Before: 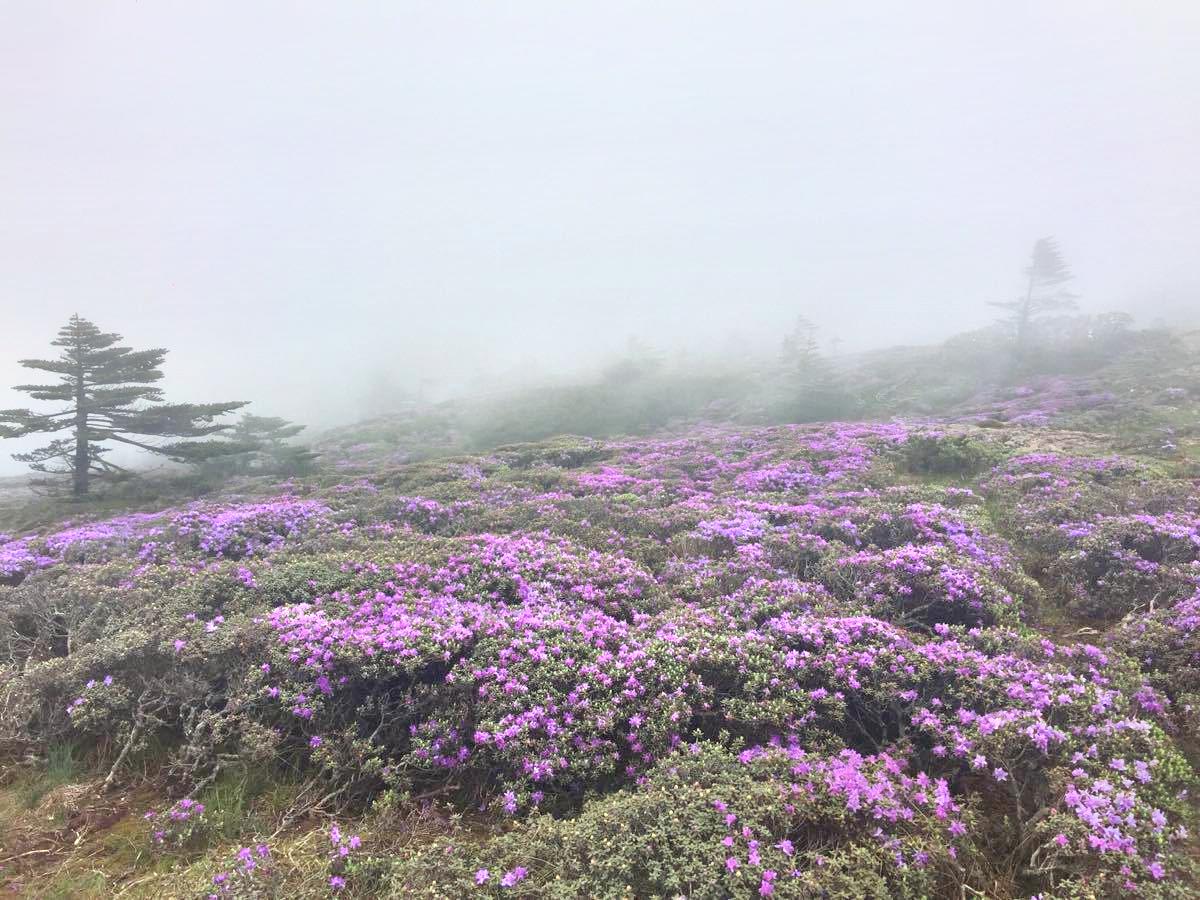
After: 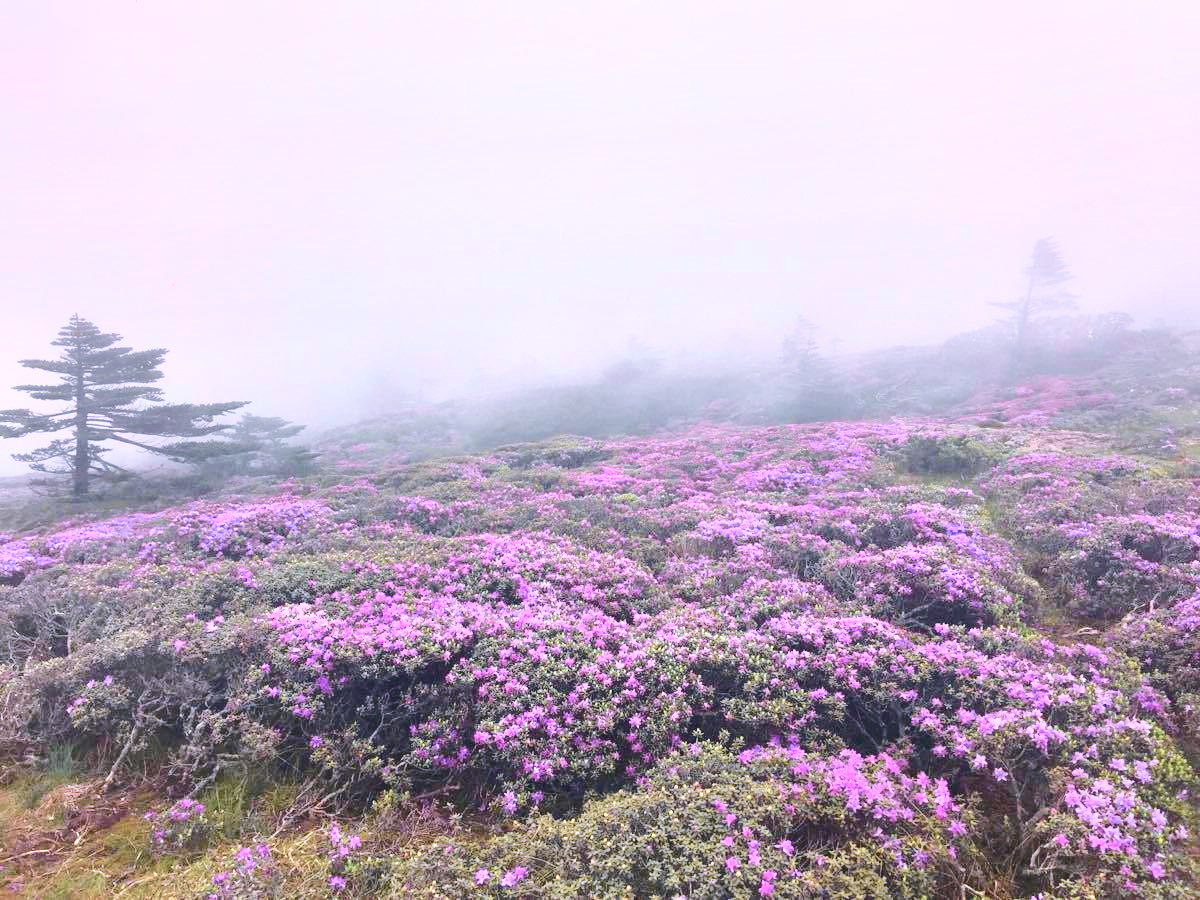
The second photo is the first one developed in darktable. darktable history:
tone curve: curves: ch0 [(0, 0.046) (0.037, 0.056) (0.176, 0.162) (0.33, 0.331) (0.432, 0.475) (0.601, 0.665) (0.843, 0.876) (1, 1)]; ch1 [(0, 0) (0.339, 0.349) (0.445, 0.42) (0.476, 0.47) (0.497, 0.492) (0.523, 0.514) (0.557, 0.558) (0.632, 0.615) (0.728, 0.746) (1, 1)]; ch2 [(0, 0) (0.327, 0.324) (0.417, 0.44) (0.46, 0.453) (0.502, 0.495) (0.526, 0.52) (0.54, 0.55) (0.606, 0.626) (0.745, 0.704) (1, 1)], color space Lab, independent channels, preserve colors none
velvia: on, module defaults
white balance: red 1.066, blue 1.119
